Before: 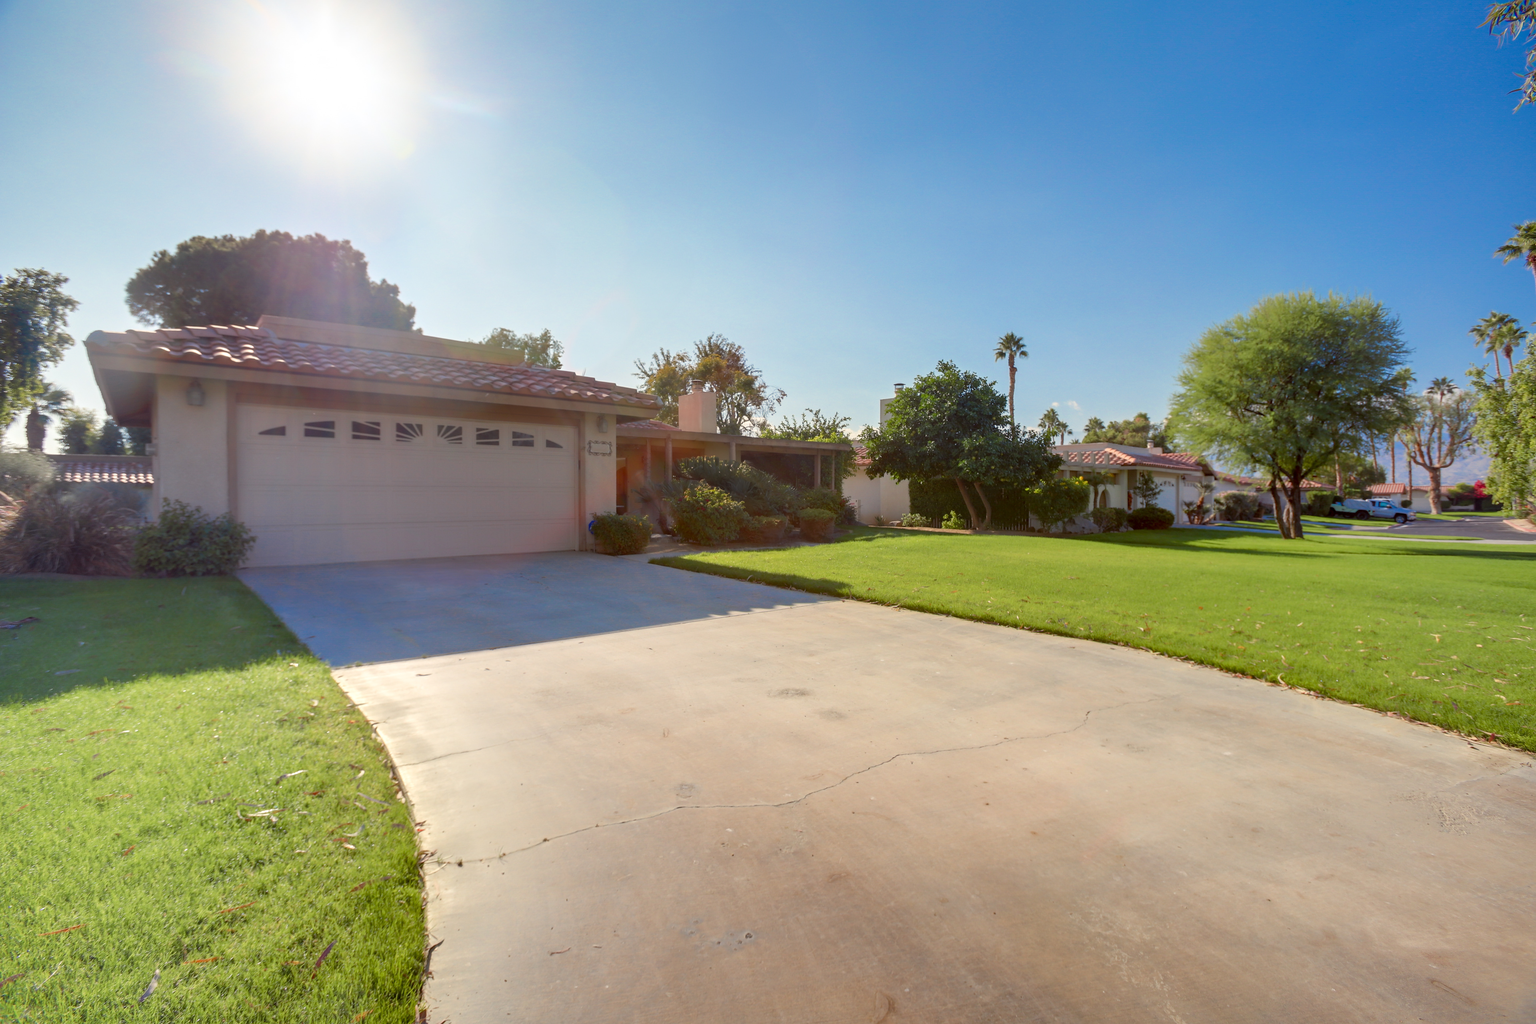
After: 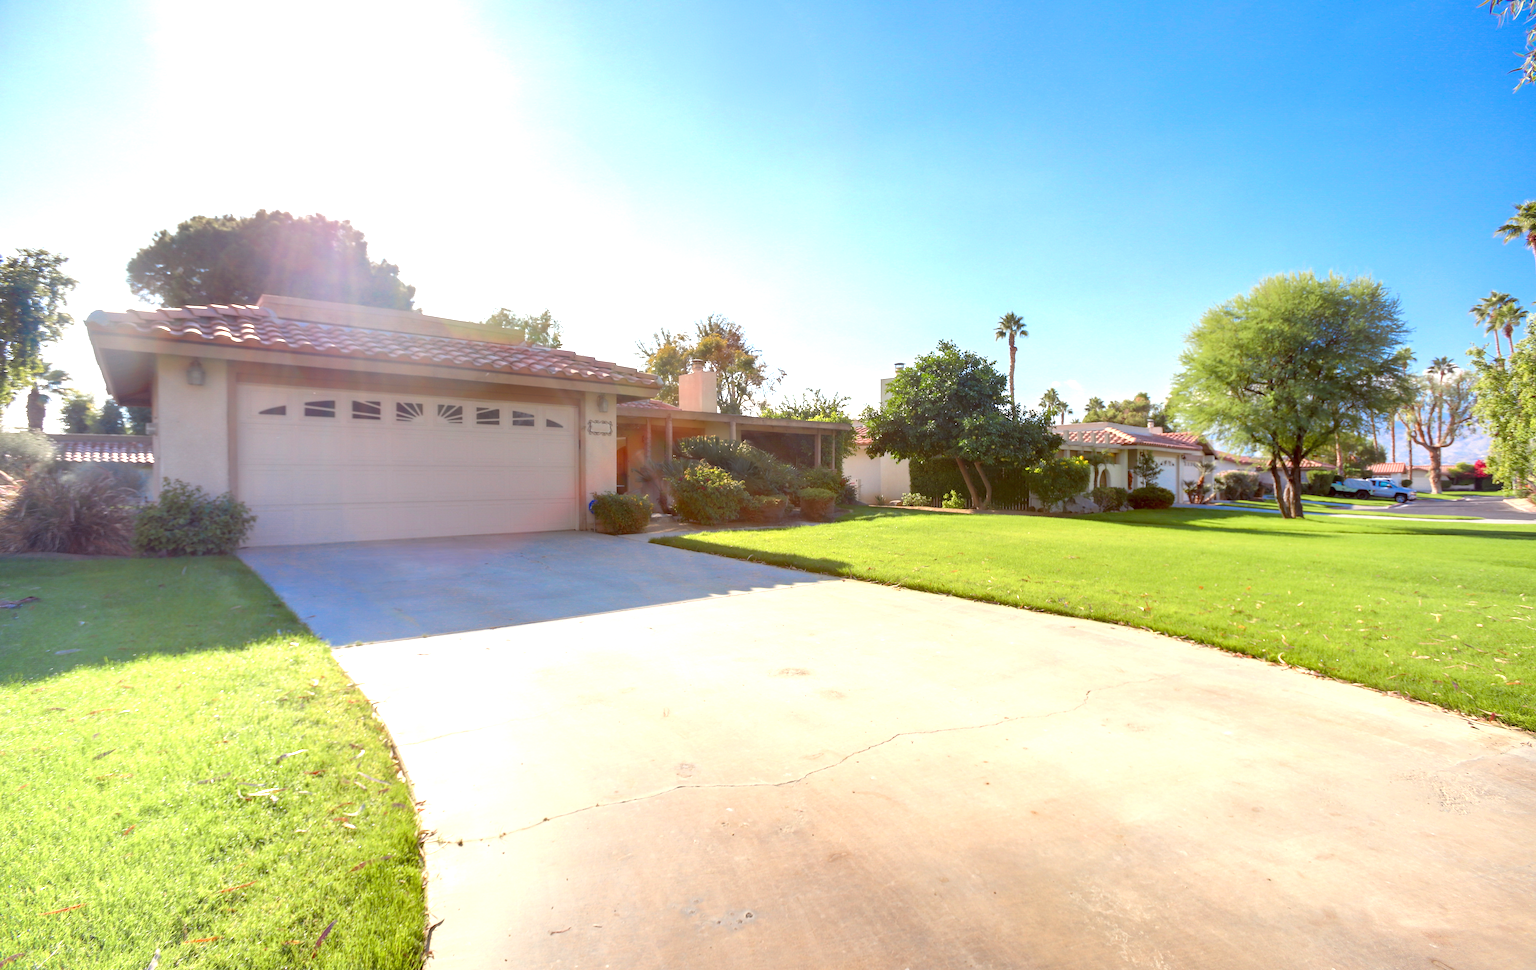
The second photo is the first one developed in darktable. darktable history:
exposure: black level correction 0, exposure 1.027 EV, compensate highlight preservation false
crop and rotate: top 2.037%, bottom 3.197%
